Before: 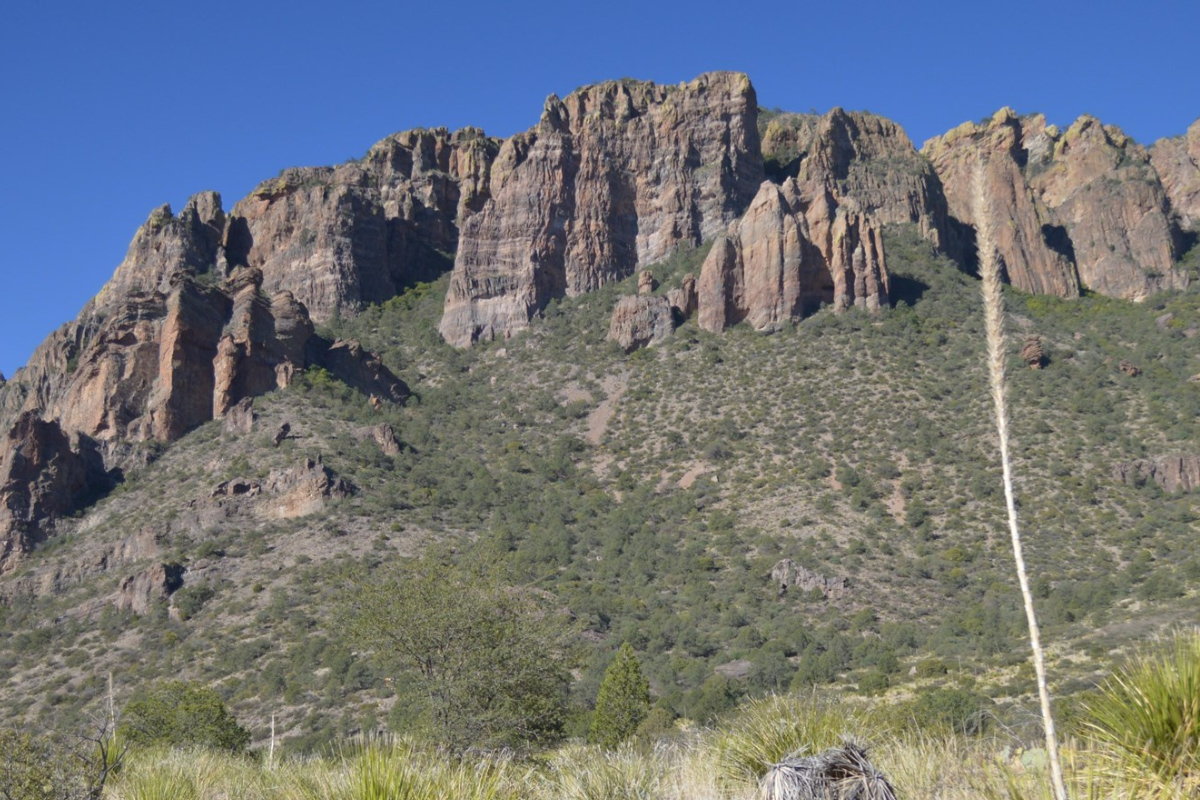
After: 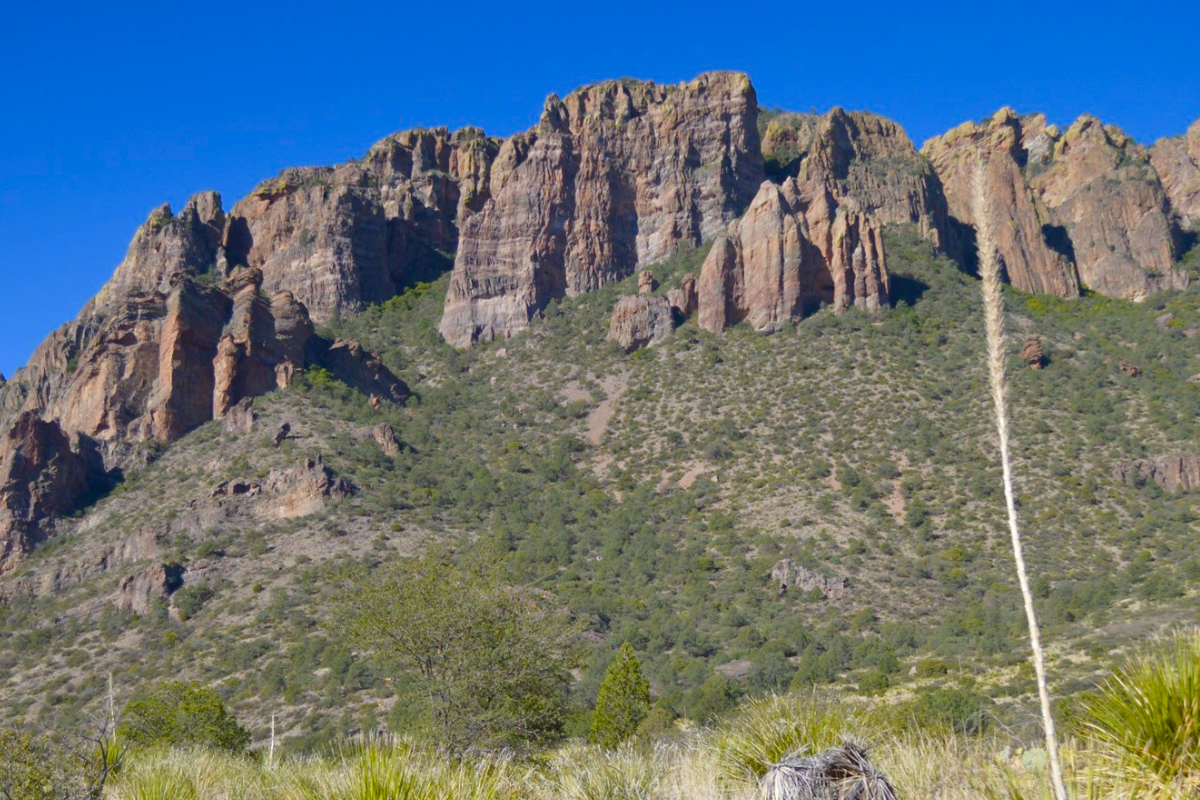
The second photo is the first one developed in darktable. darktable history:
color balance rgb: power › hue 308.48°, shadows fall-off 101.95%, linear chroma grading › global chroma 8.898%, perceptual saturation grading › global saturation 20%, perceptual saturation grading › highlights -25.535%, perceptual saturation grading › shadows 49.776%, mask middle-gray fulcrum 22.083%
